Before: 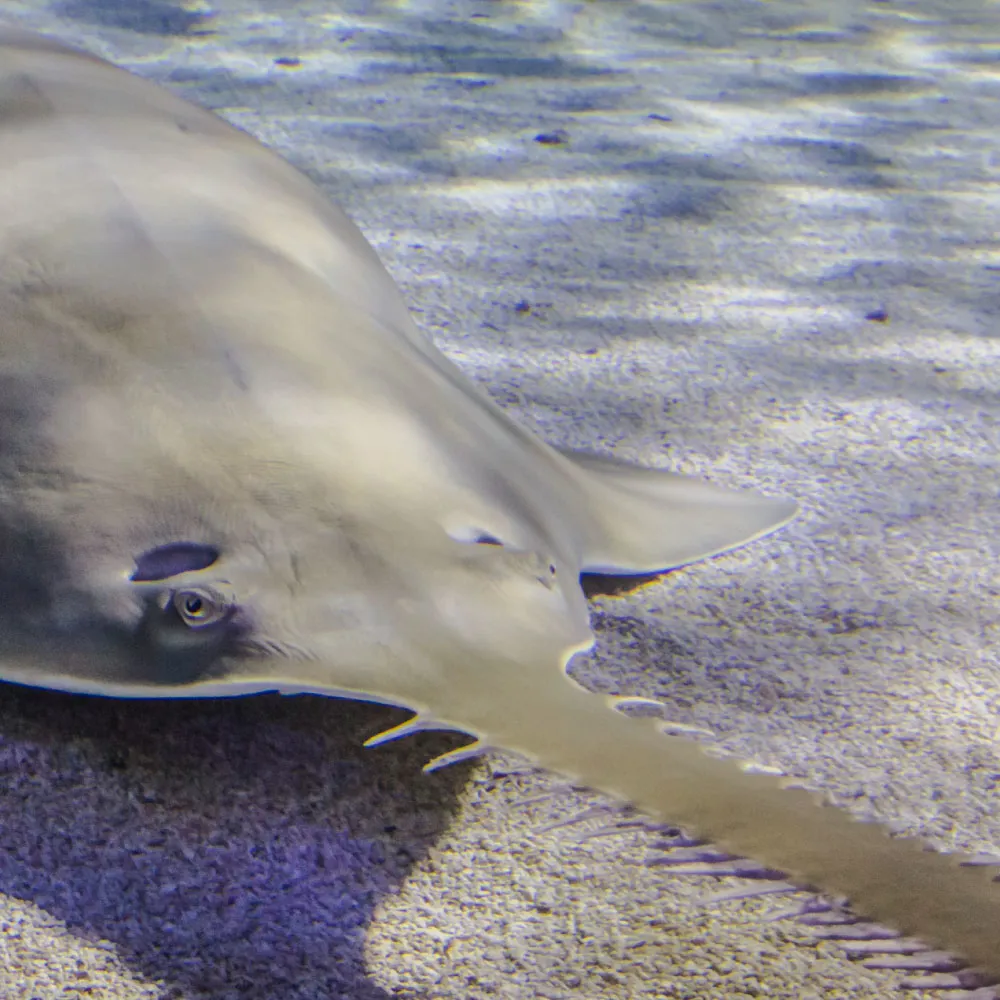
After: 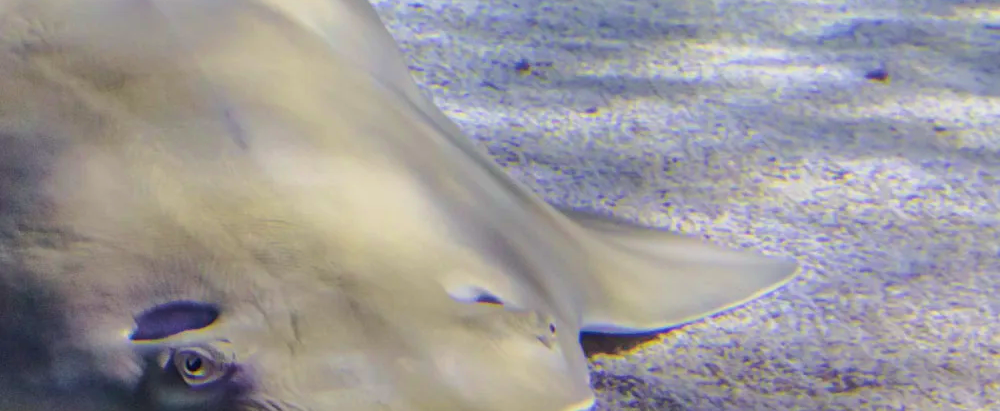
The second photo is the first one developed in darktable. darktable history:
crop and rotate: top 24.136%, bottom 34.694%
velvia: strength 50.01%
